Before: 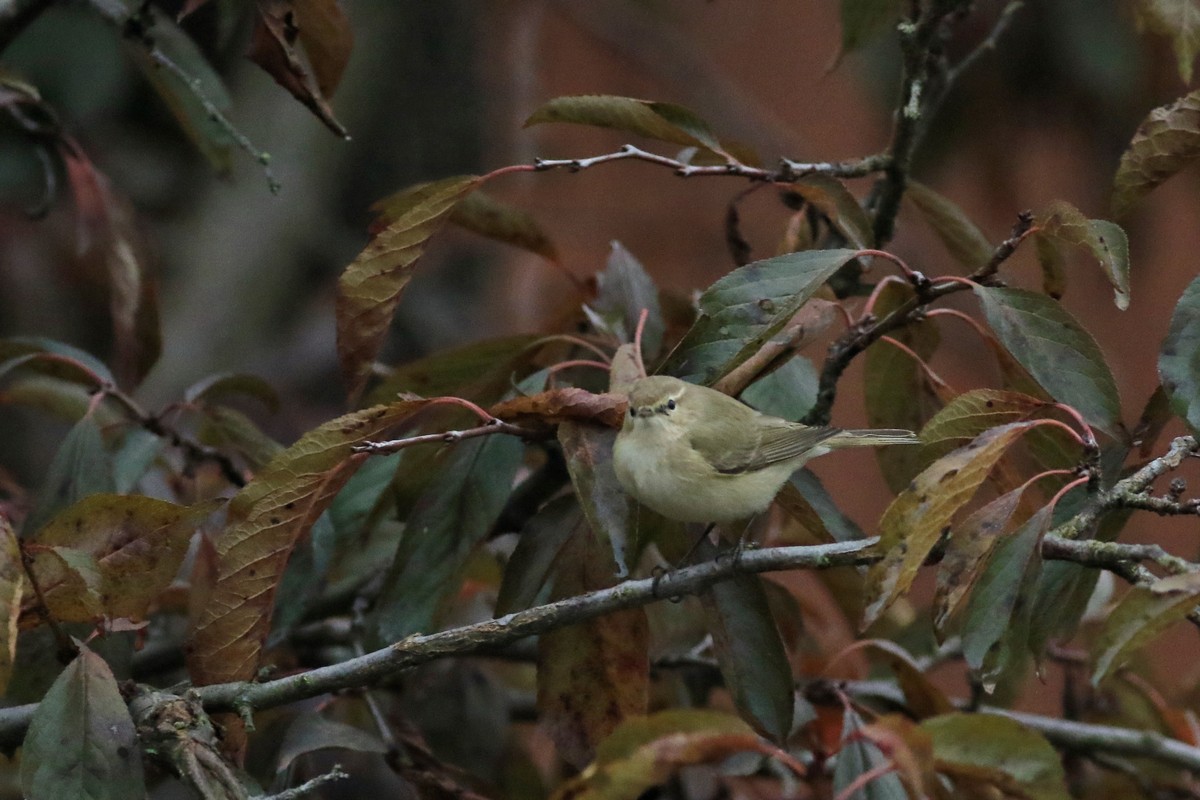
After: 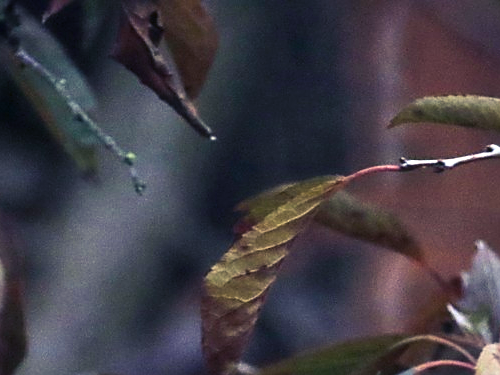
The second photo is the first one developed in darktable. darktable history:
exposure: black level correction 0, exposure 0.69 EV, compensate highlight preservation false
color calibration: gray › normalize channels true, illuminant same as pipeline (D50), adaptation XYZ, x 0.346, y 0.358, temperature 5006.48 K, gamut compression 0.03
color balance rgb: shadows lift › luminance -28.687%, shadows lift › chroma 14.895%, shadows lift › hue 269.59°, perceptual saturation grading › global saturation 24.899%, perceptual brilliance grading › global brilliance -4.963%, perceptual brilliance grading › highlights 24.768%, perceptual brilliance grading › mid-tones 7.45%, perceptual brilliance grading › shadows -4.813%
crop and rotate: left 11.279%, top 0.058%, right 46.977%, bottom 52.984%
sharpen: on, module defaults
haze removal: strength -0.096, compatibility mode true, adaptive false
contrast brightness saturation: contrast 0.102, brightness 0.026, saturation 0.086
